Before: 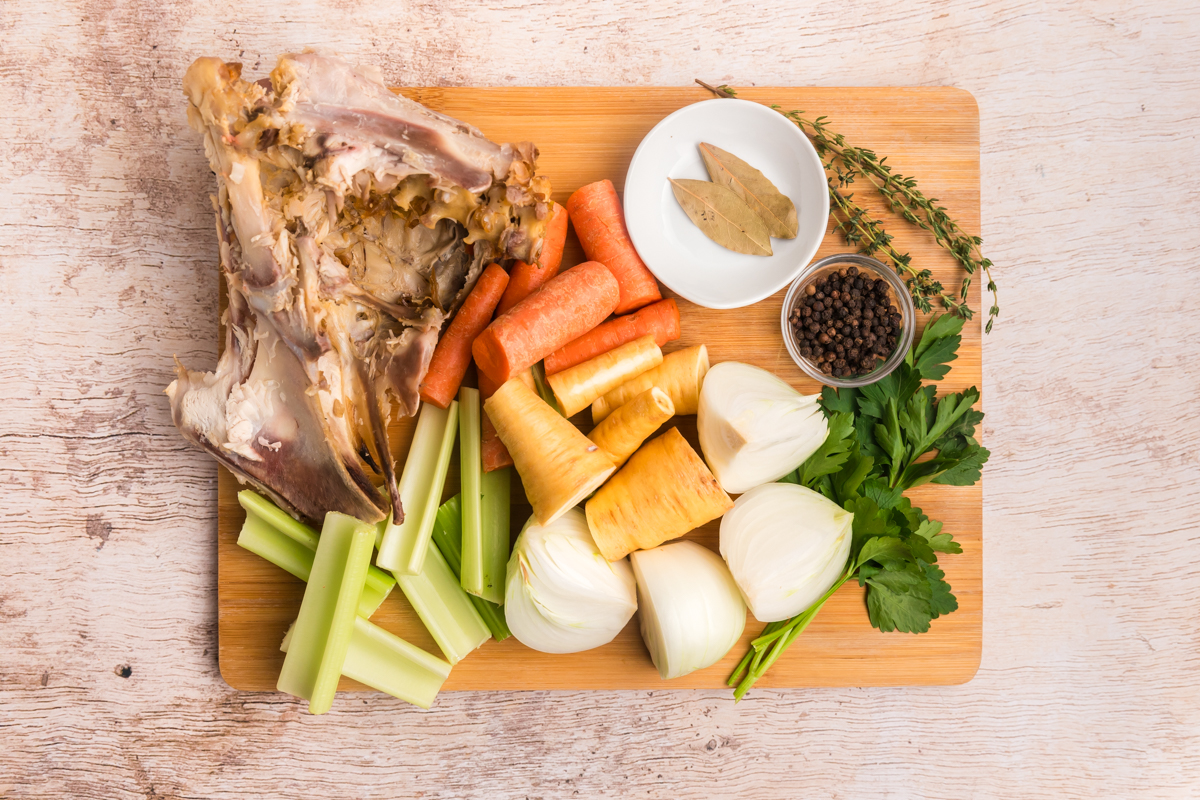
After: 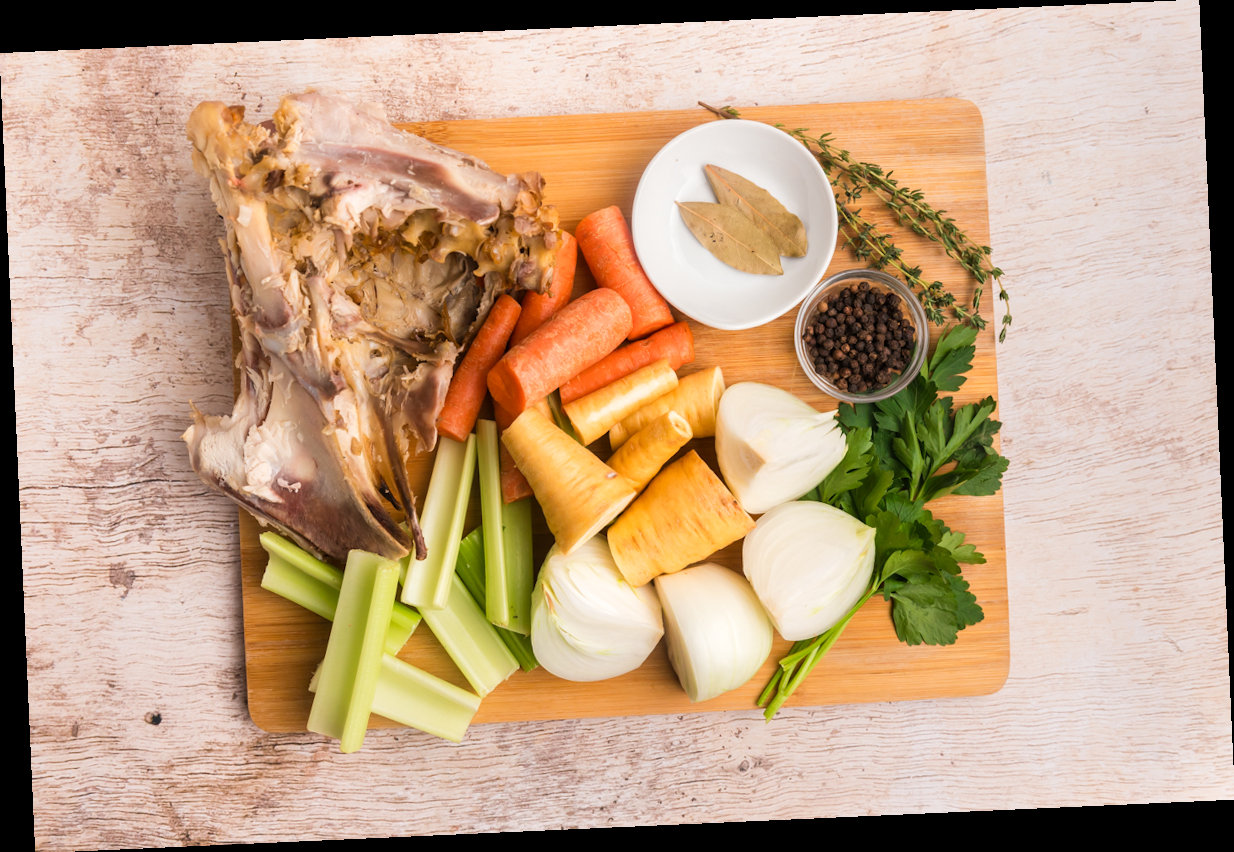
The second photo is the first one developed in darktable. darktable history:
tone equalizer: on, module defaults
rotate and perspective: rotation -2.56°, automatic cropping off
